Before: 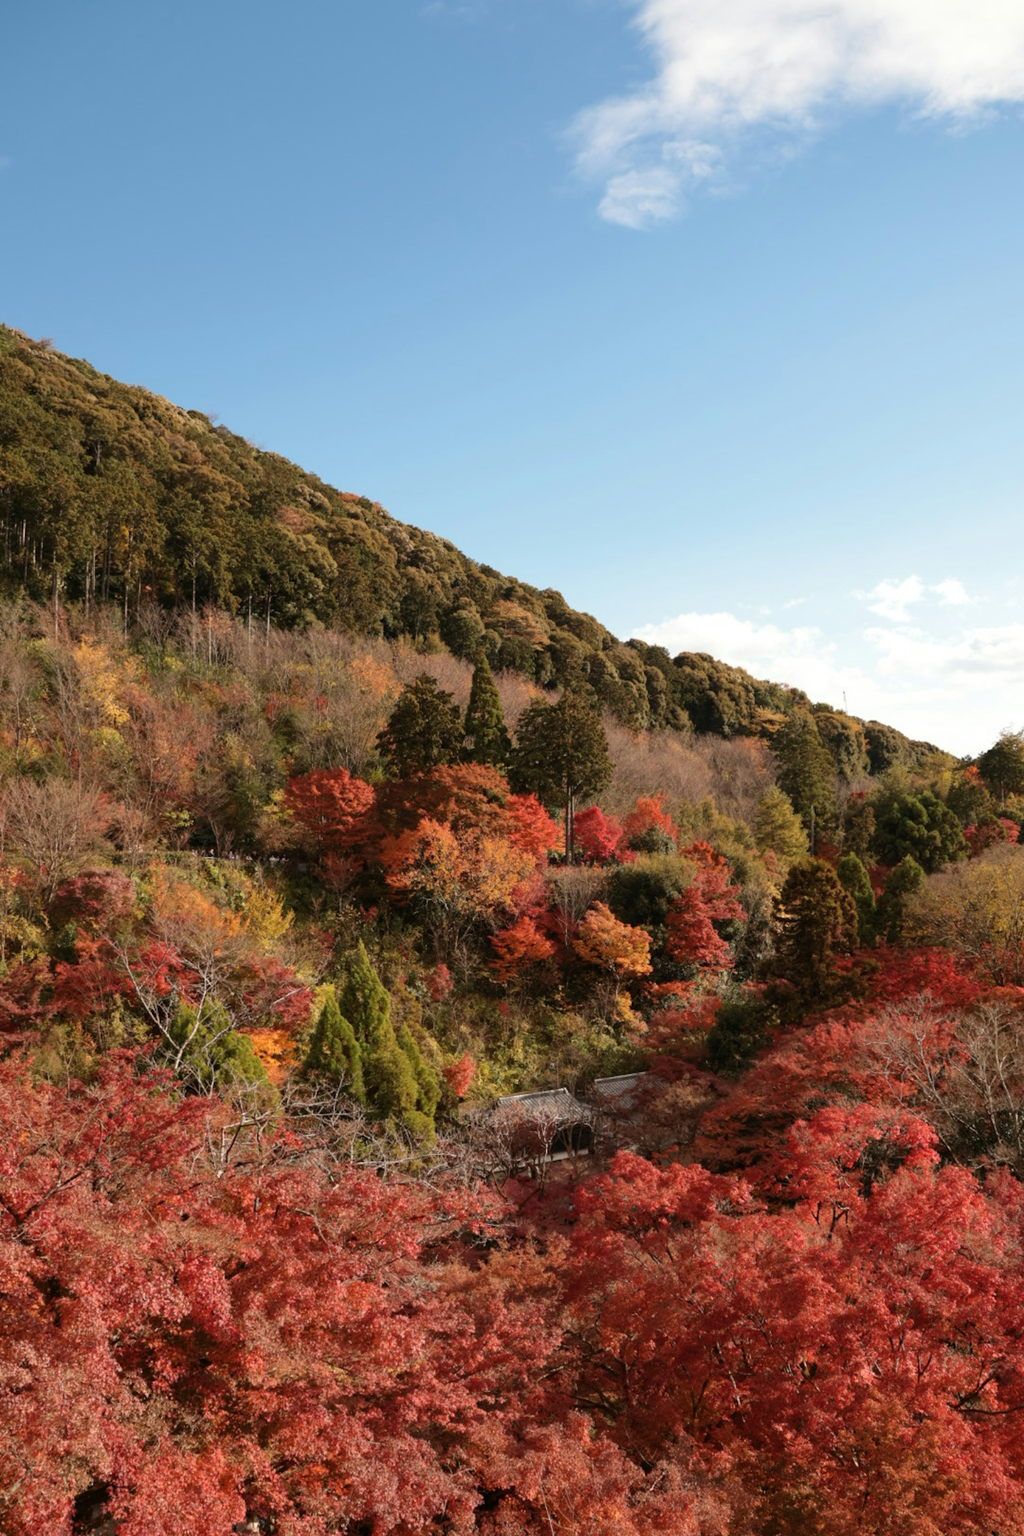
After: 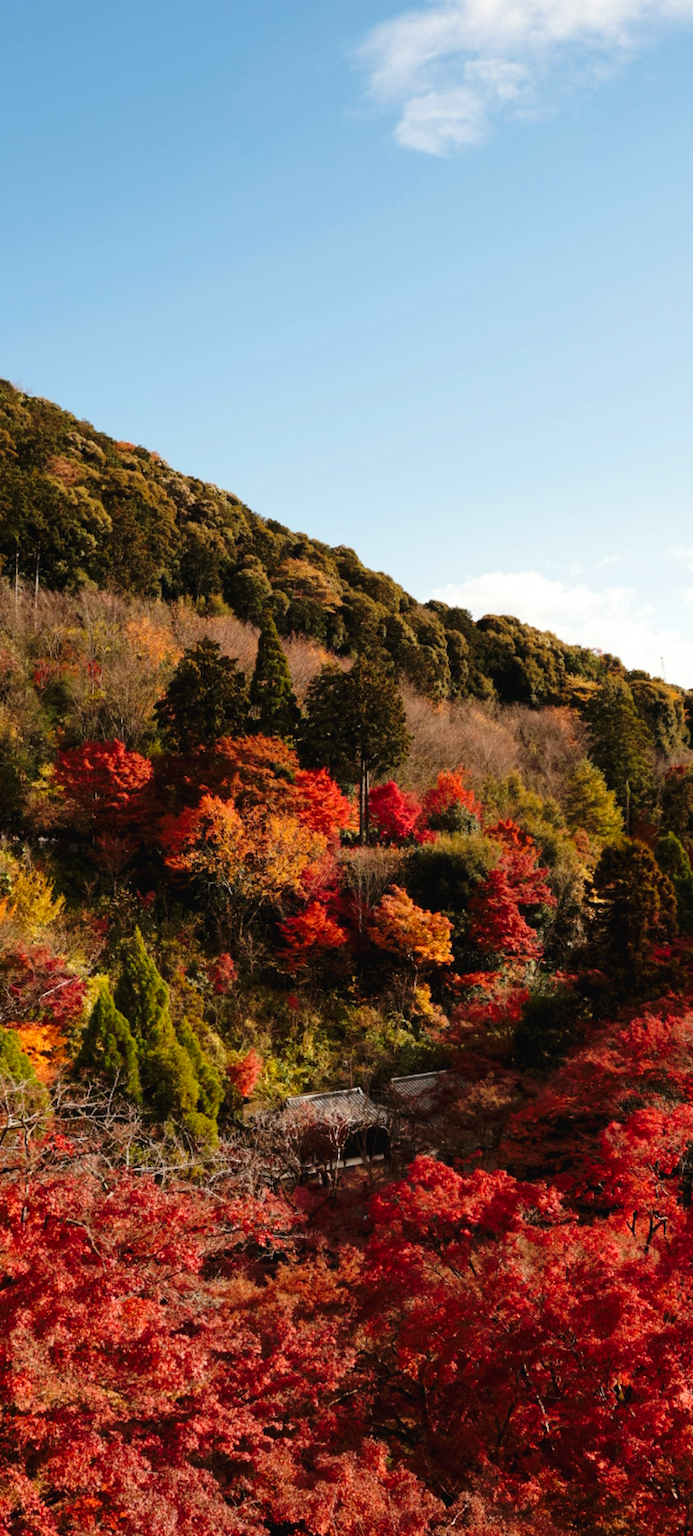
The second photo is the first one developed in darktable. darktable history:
tone curve: curves: ch0 [(0, 0) (0.003, 0.02) (0.011, 0.021) (0.025, 0.022) (0.044, 0.023) (0.069, 0.026) (0.1, 0.04) (0.136, 0.06) (0.177, 0.092) (0.224, 0.127) (0.277, 0.176) (0.335, 0.258) (0.399, 0.349) (0.468, 0.444) (0.543, 0.546) (0.623, 0.649) (0.709, 0.754) (0.801, 0.842) (0.898, 0.922) (1, 1)], preserve colors none
crop and rotate: left 22.918%, top 5.629%, right 14.711%, bottom 2.247%
